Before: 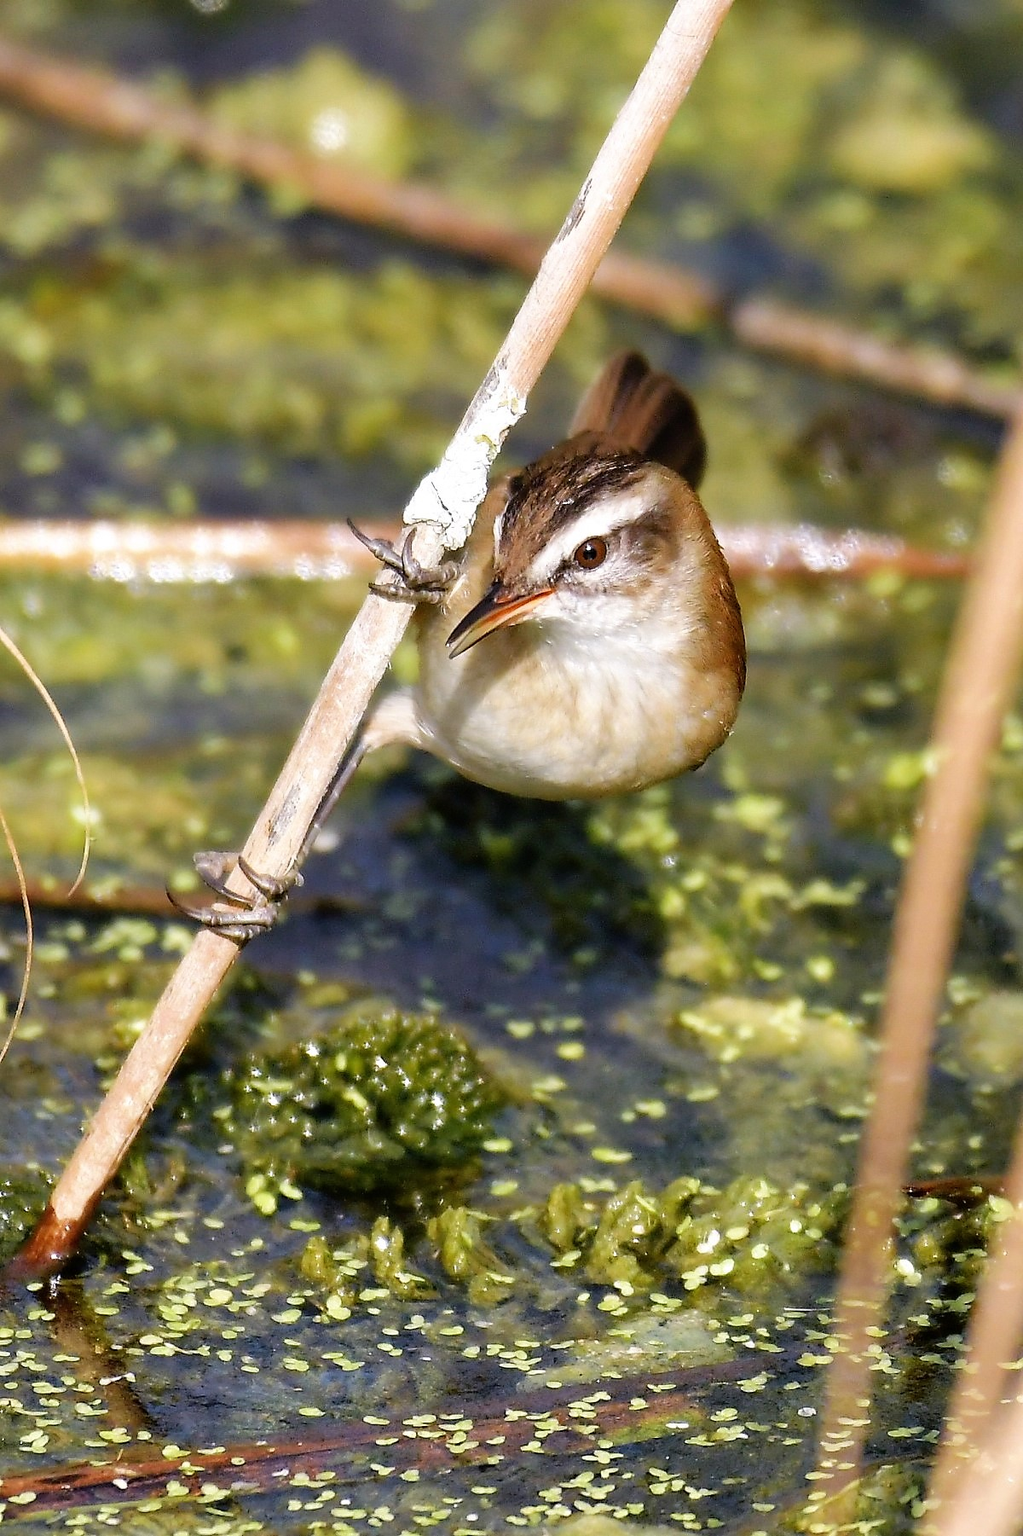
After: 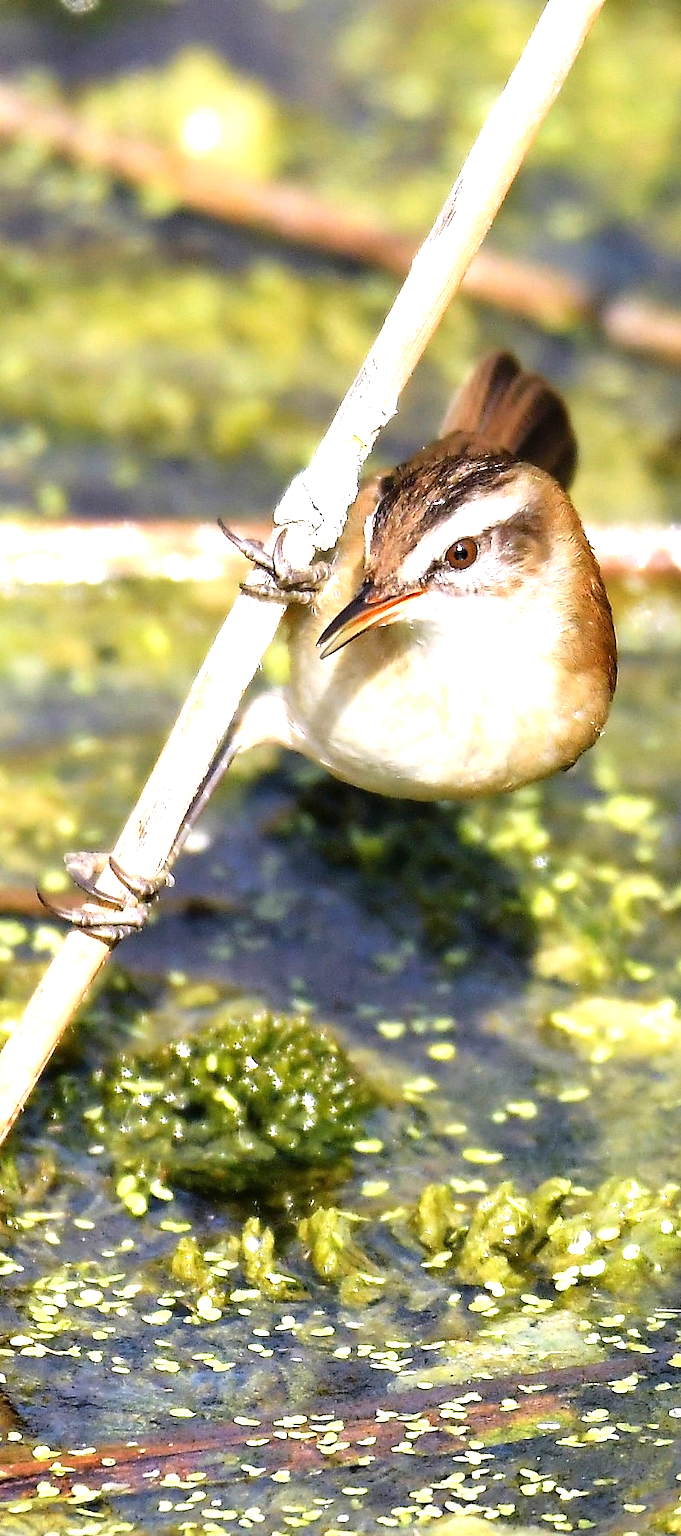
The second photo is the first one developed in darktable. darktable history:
crop and rotate: left 12.673%, right 20.66%
exposure: exposure 1 EV, compensate highlight preservation false
